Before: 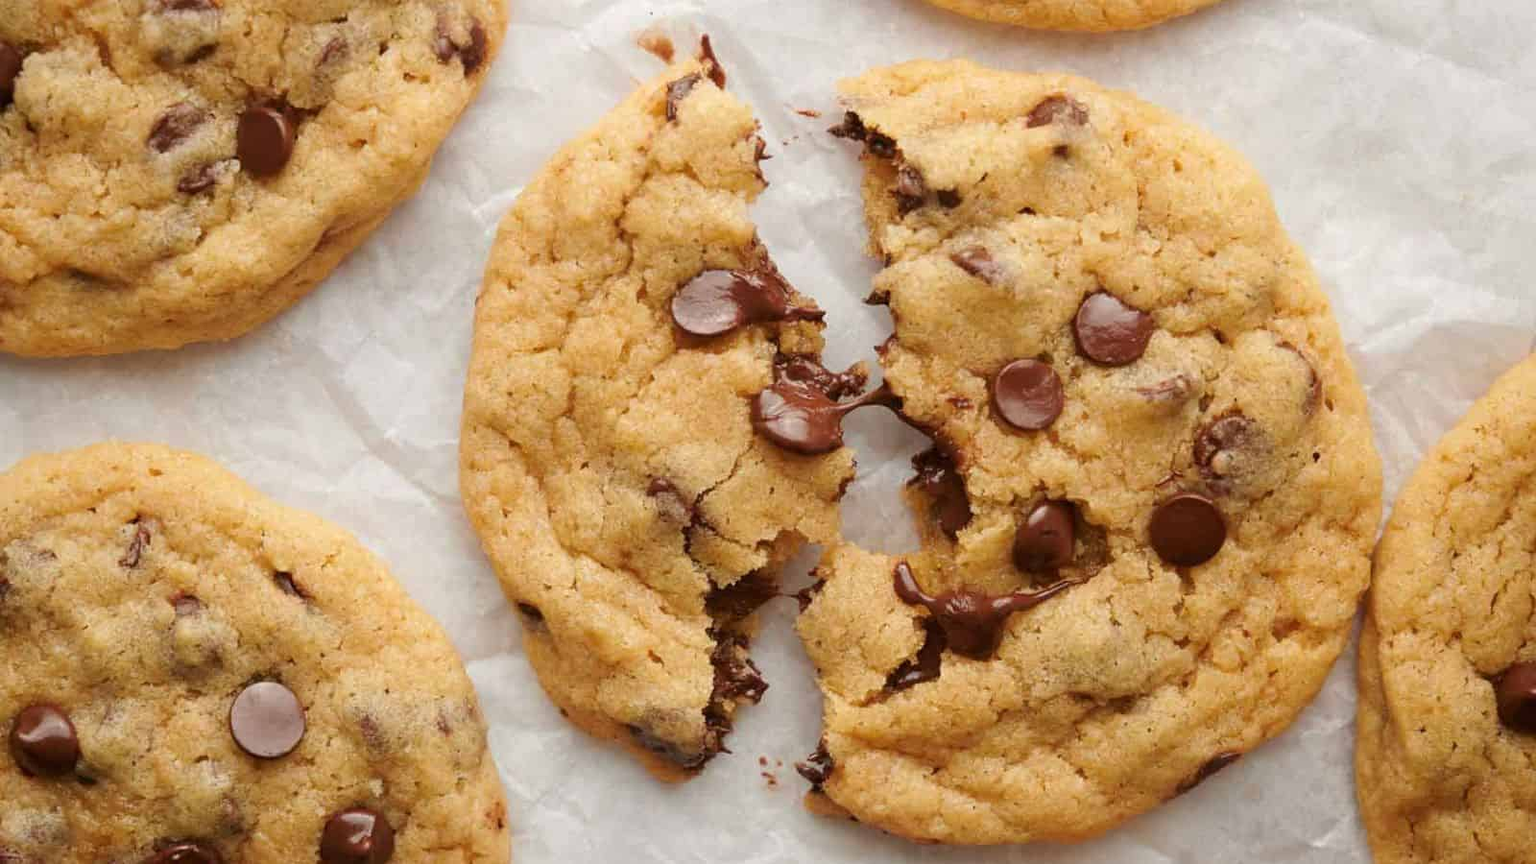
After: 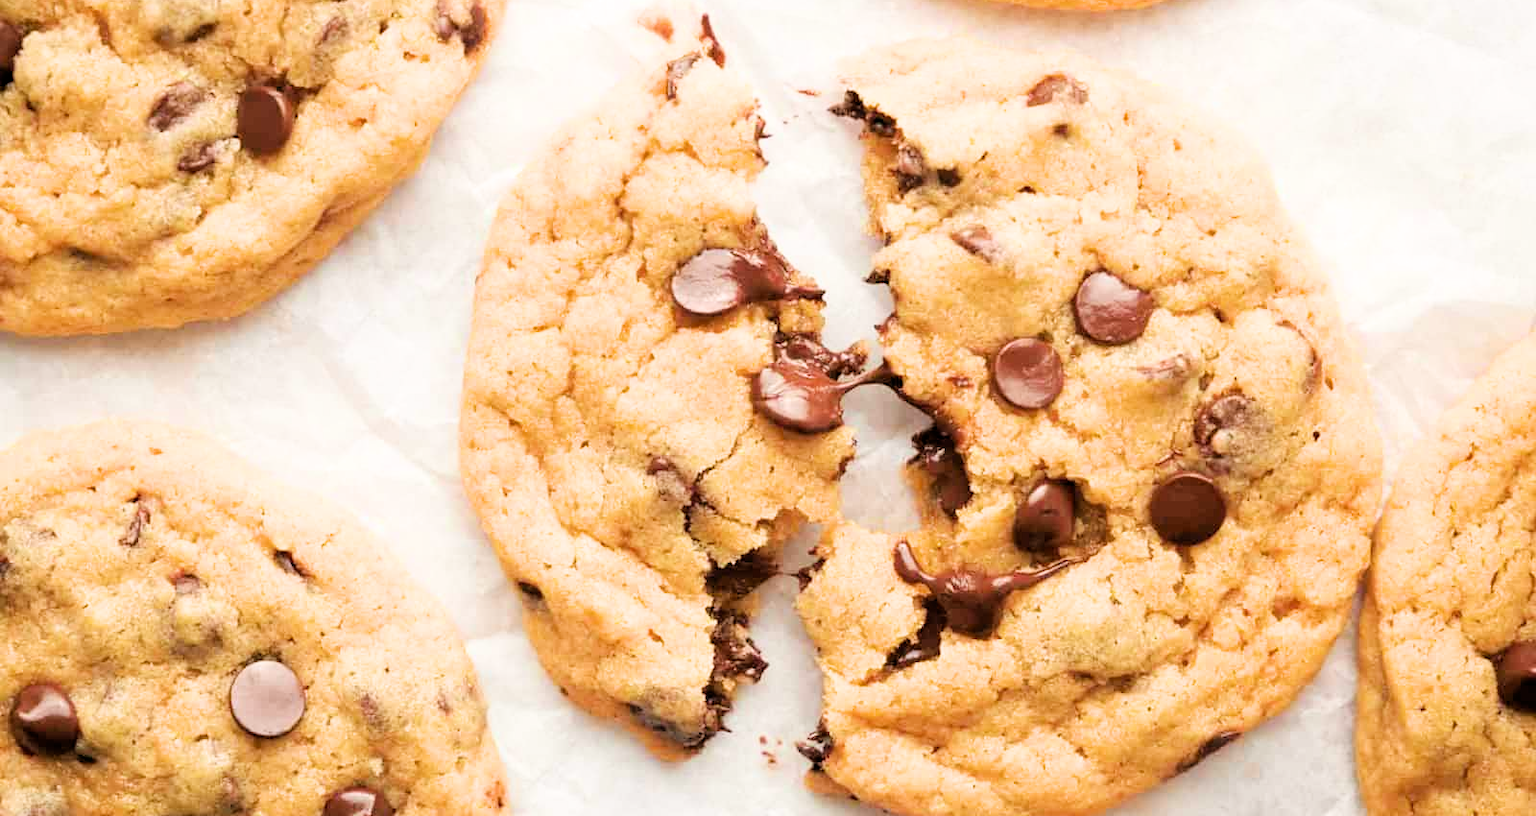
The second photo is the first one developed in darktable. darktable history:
exposure: exposure 1.223 EV, compensate highlight preservation false
filmic rgb: black relative exposure -3.86 EV, white relative exposure 3.48 EV, hardness 2.63, contrast 1.103
crop and rotate: top 2.479%, bottom 3.018%
